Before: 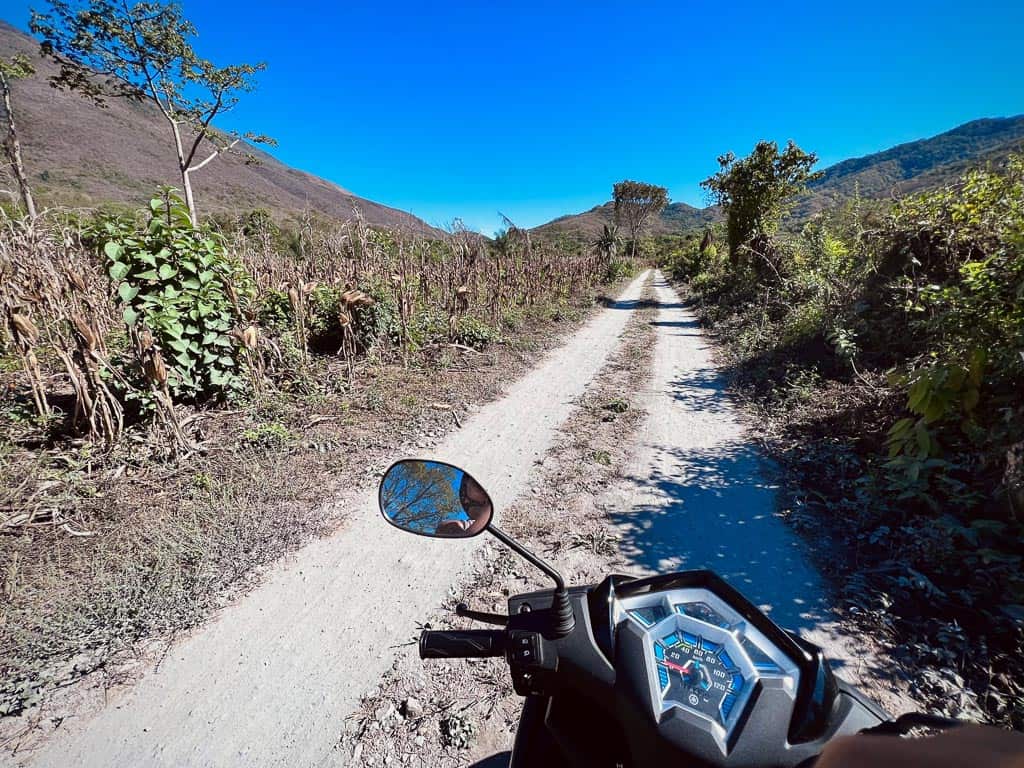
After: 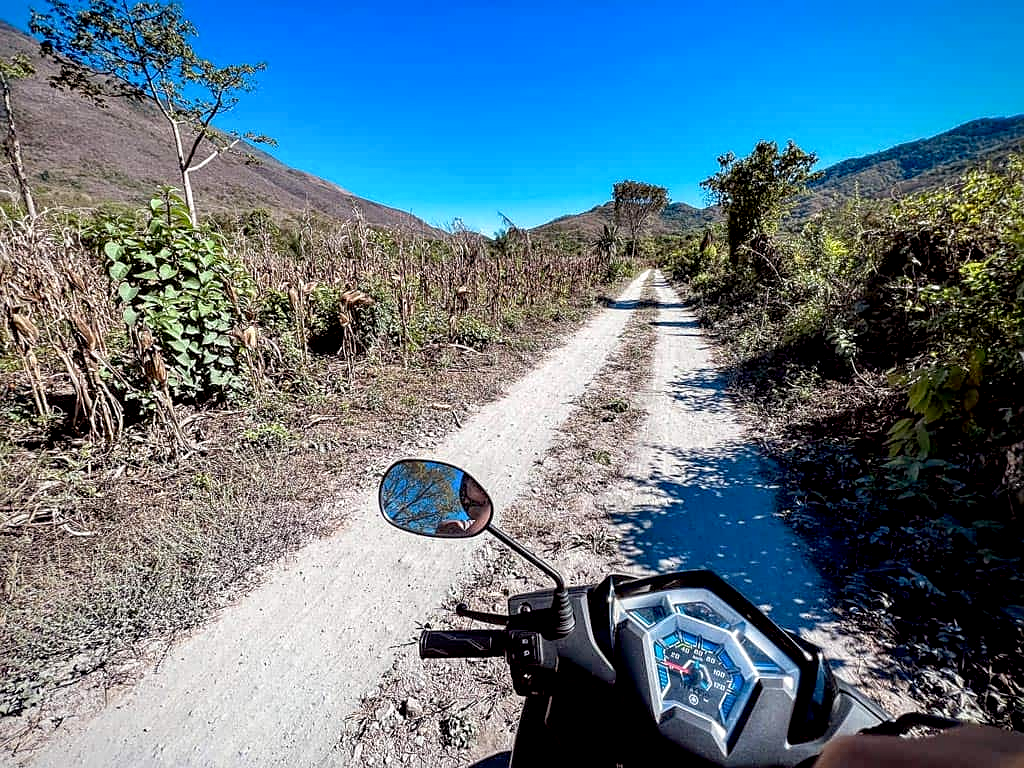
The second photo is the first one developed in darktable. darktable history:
sharpen: radius 1.458, amount 0.398, threshold 1.271
exposure: black level correction 0.009, exposure 0.119 EV, compensate highlight preservation false
local contrast: highlights 61%, detail 143%, midtone range 0.428
